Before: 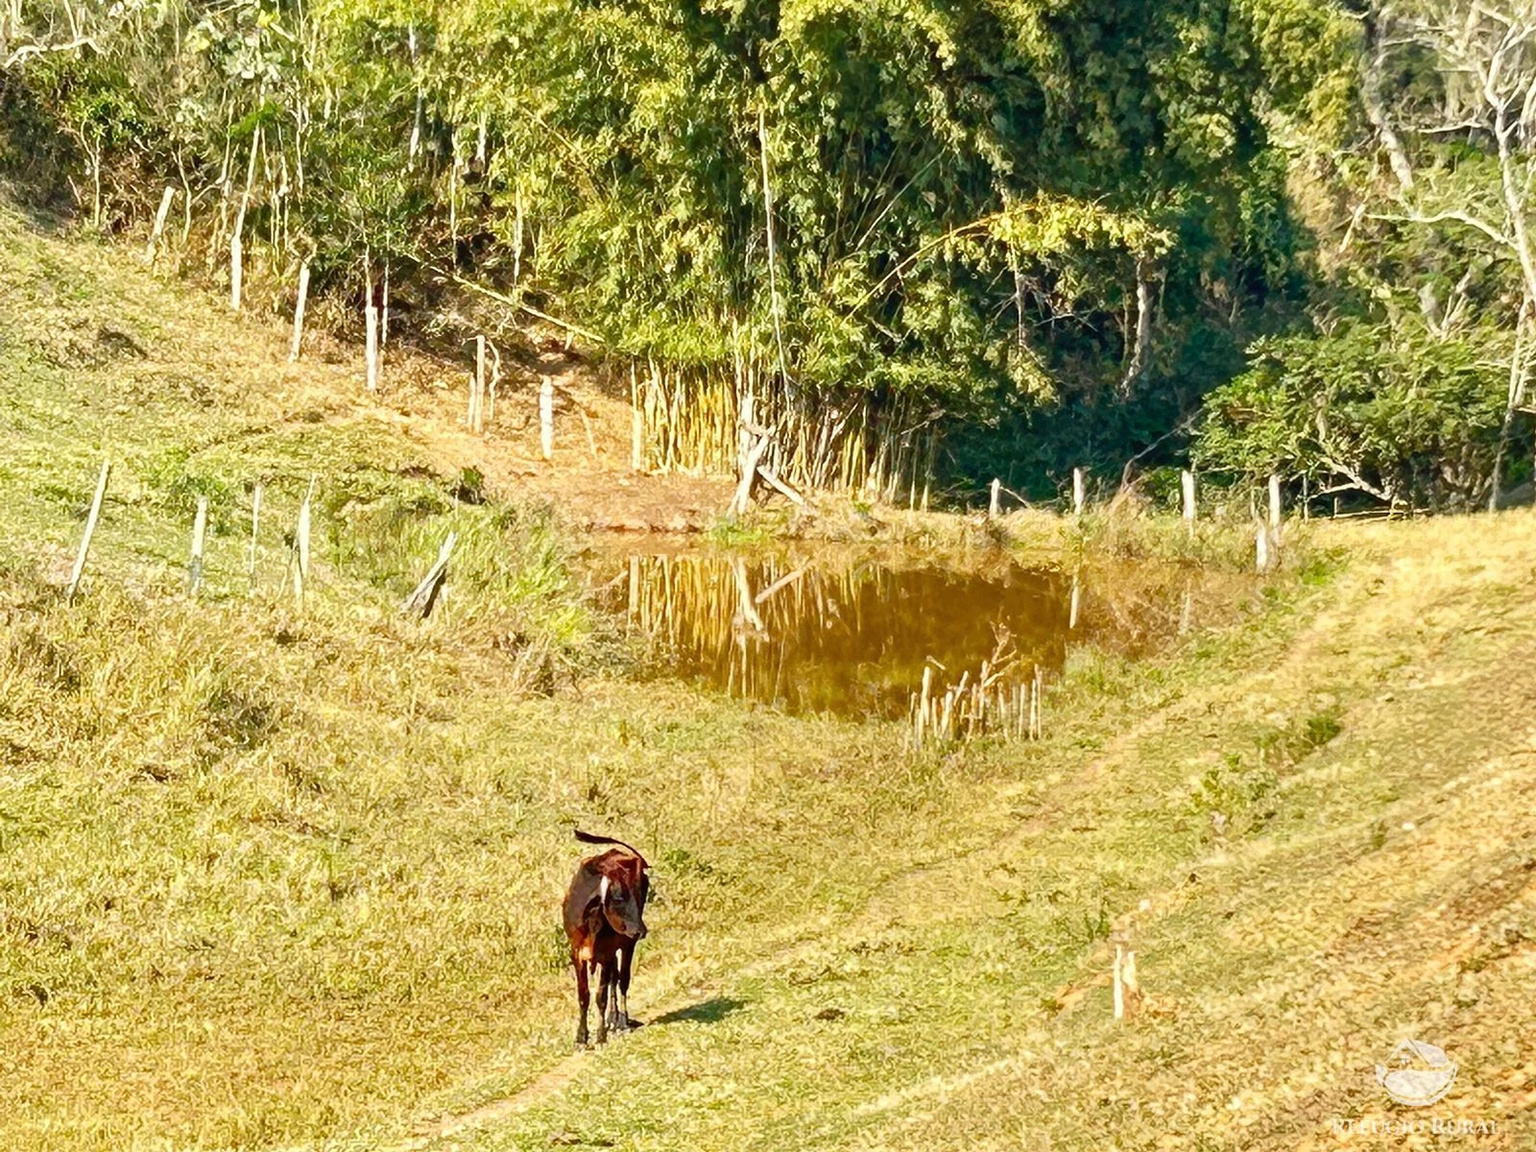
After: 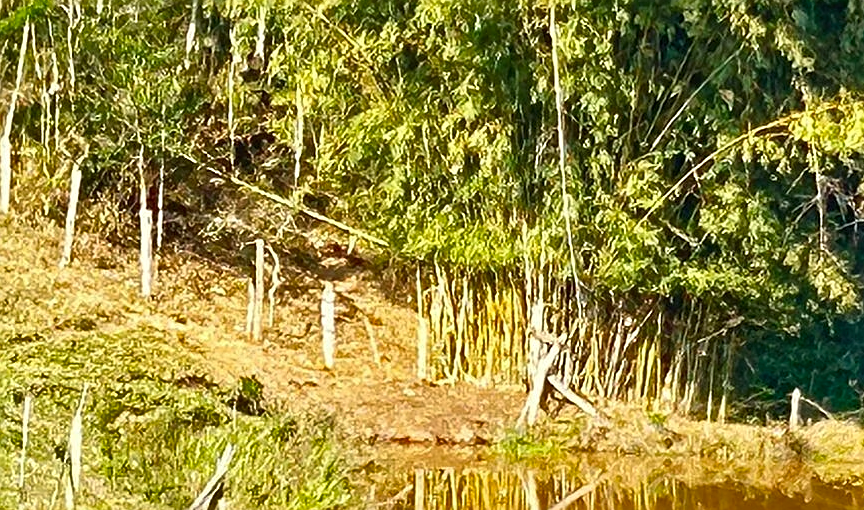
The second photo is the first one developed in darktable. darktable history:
crop: left 15.08%, top 9.24%, right 30.875%, bottom 48.196%
shadows and highlights: shadows 52.7, soften with gaussian
contrast brightness saturation: contrast 0.042, saturation 0.158
sharpen: on, module defaults
